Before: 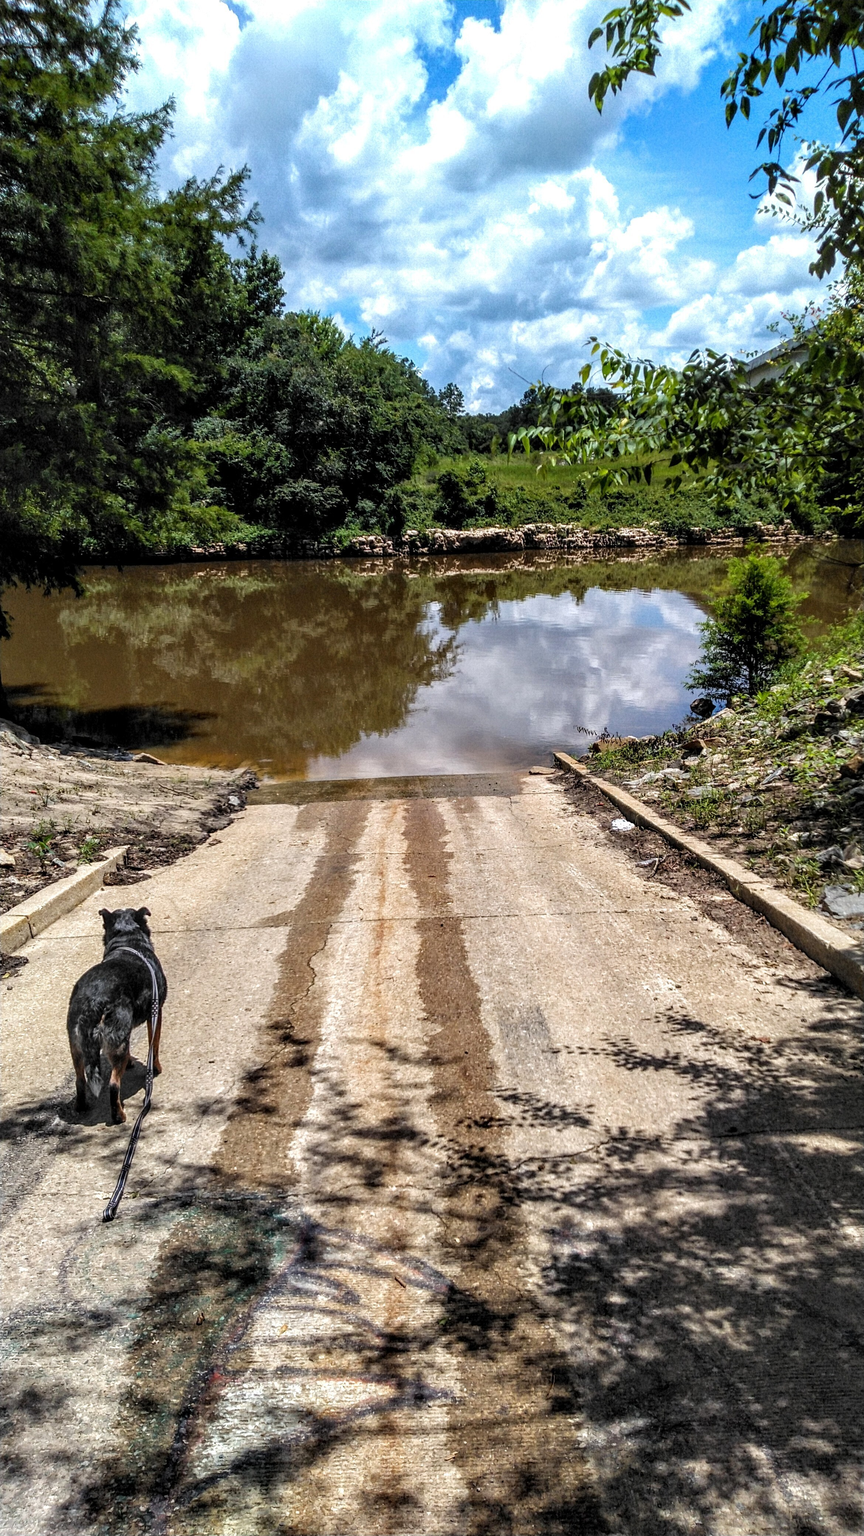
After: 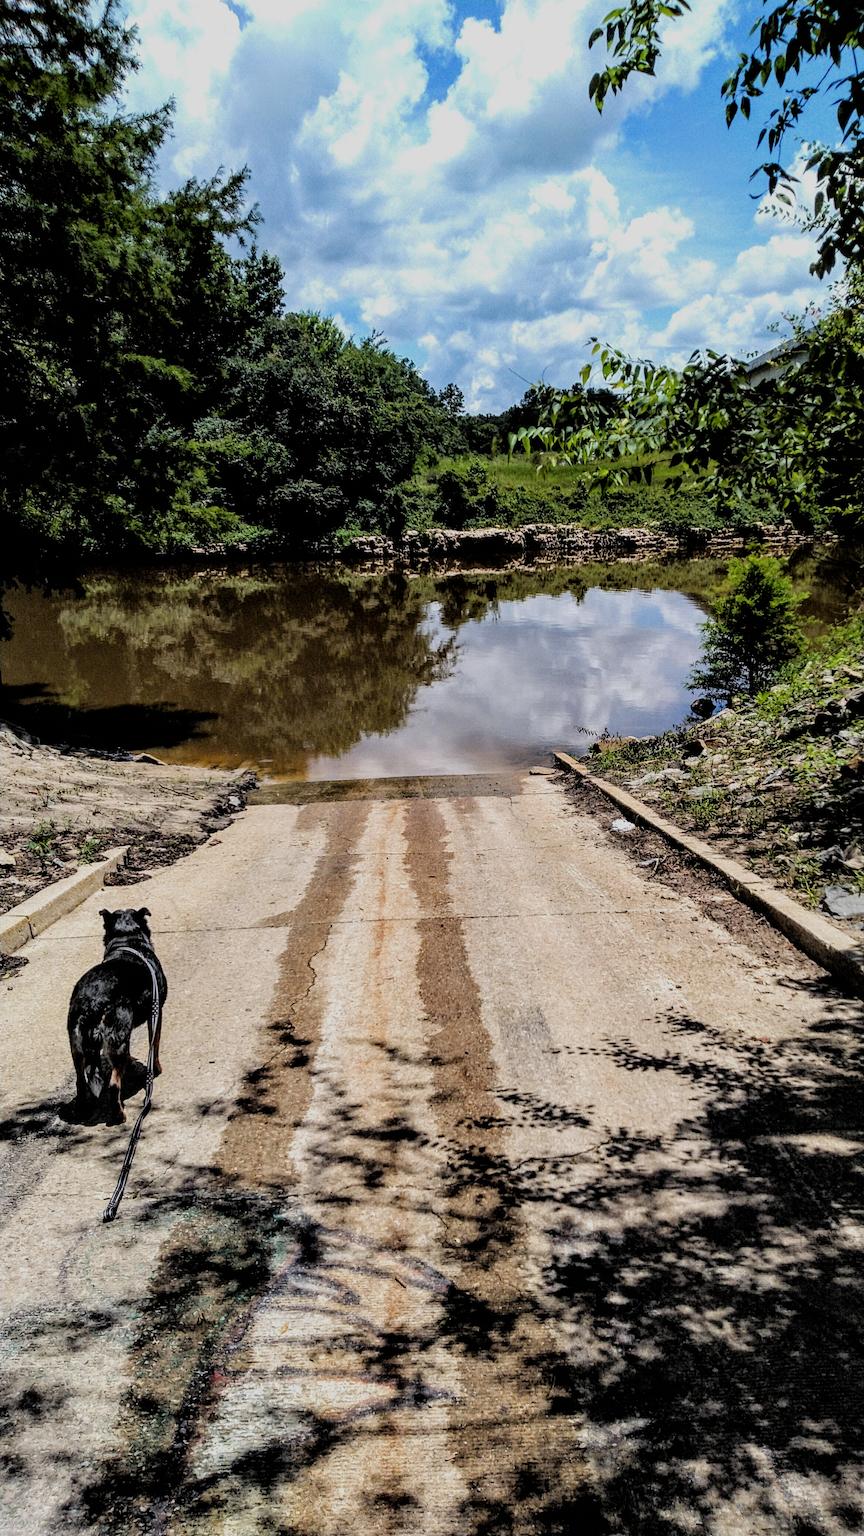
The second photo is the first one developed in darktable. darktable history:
filmic rgb: black relative exposure -4.41 EV, white relative exposure 5.01 EV, hardness 2.2, latitude 40.81%, contrast 1.155, highlights saturation mix 10.98%, shadows ↔ highlights balance 1.03%
